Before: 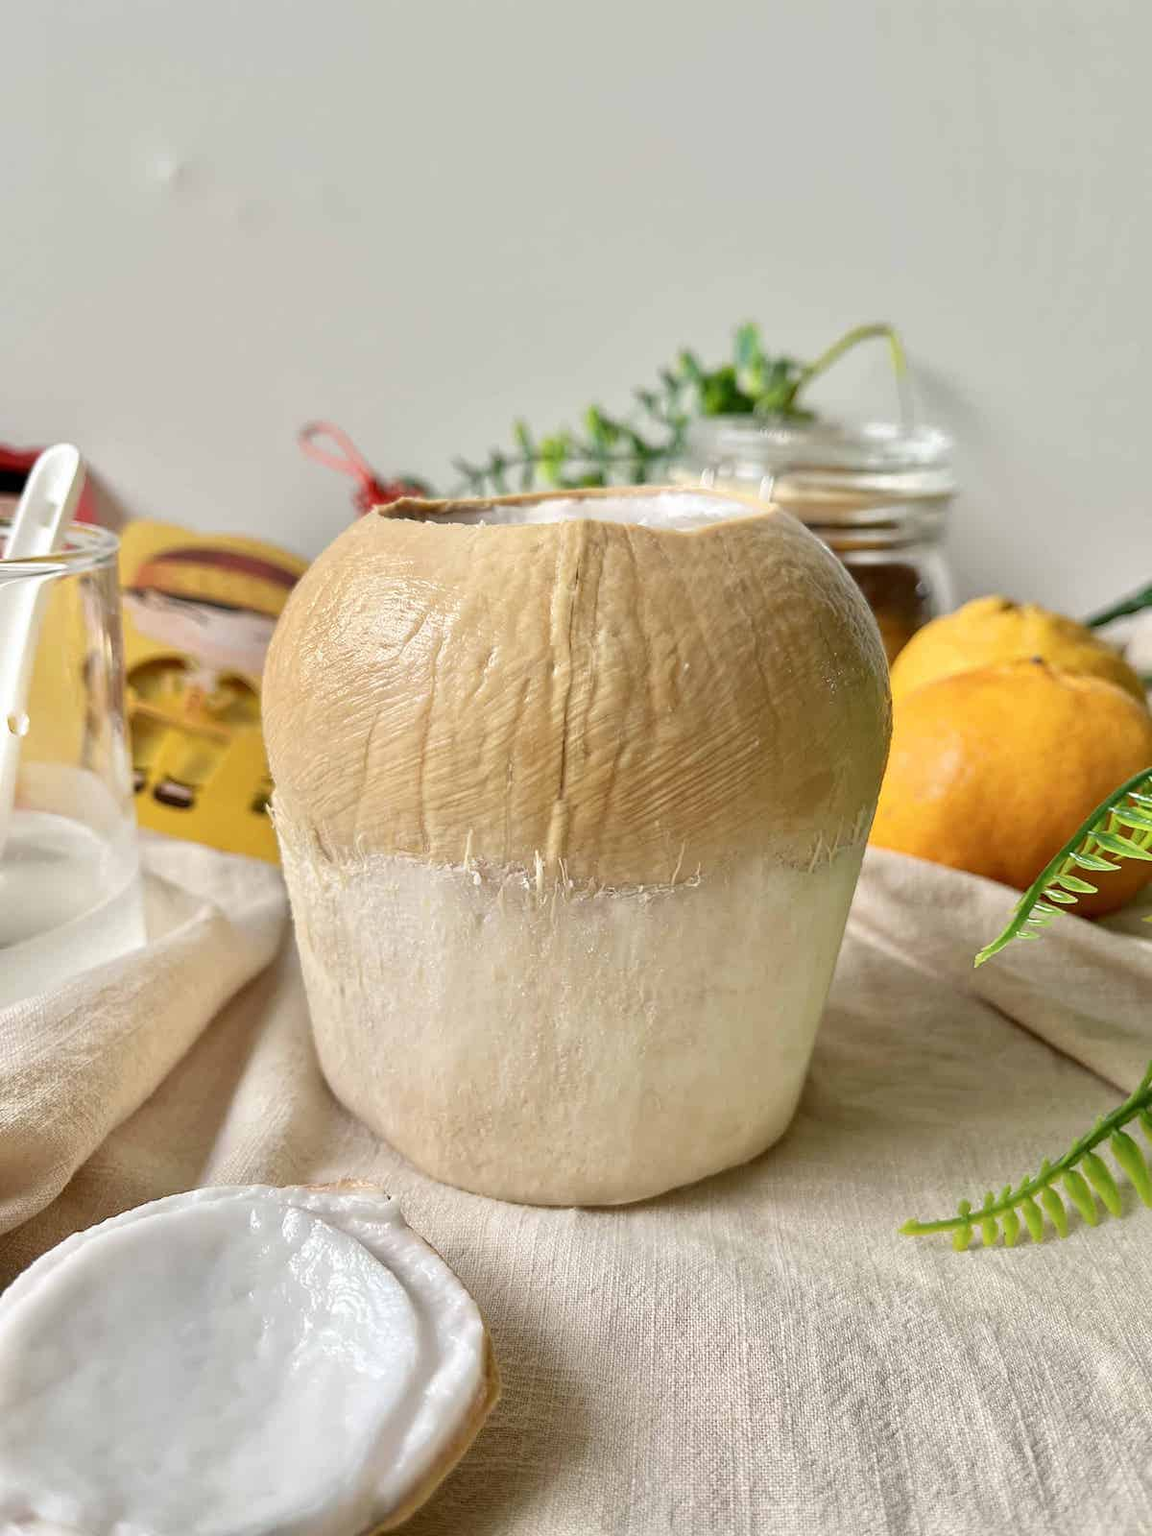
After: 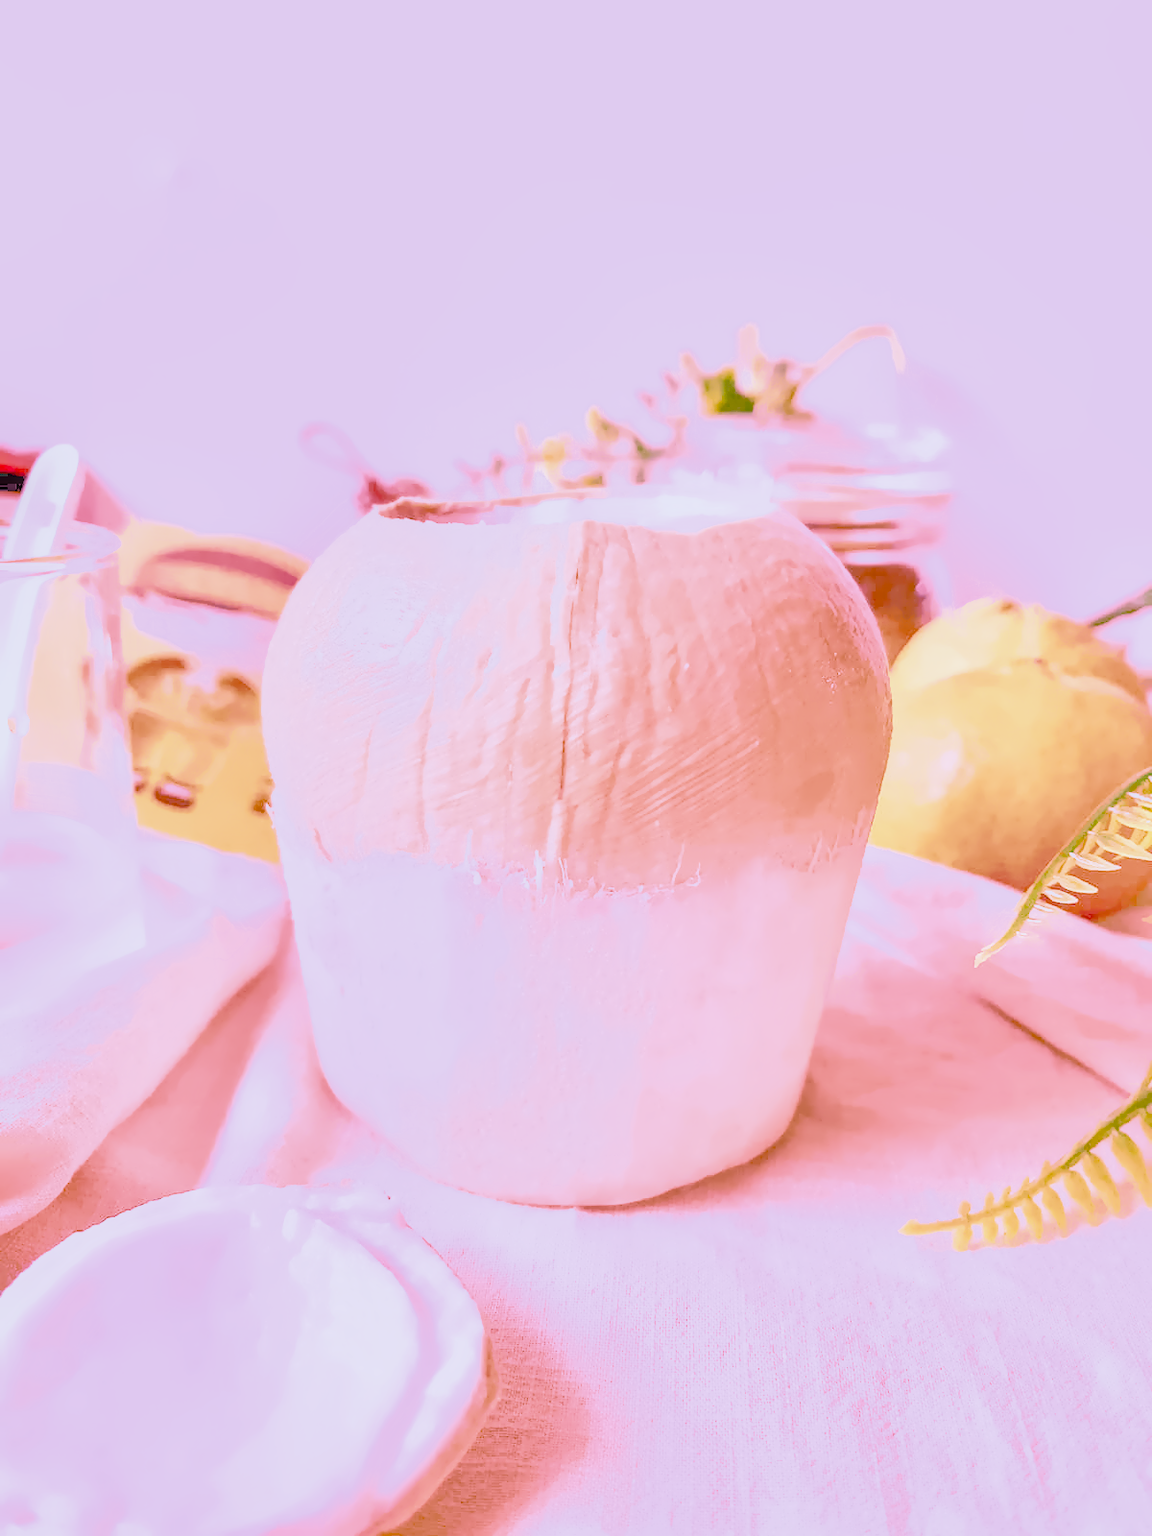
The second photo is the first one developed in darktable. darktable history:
local contrast: on, module defaults
color calibration: illuminant as shot in camera, x 0.358, y 0.373, temperature 4628.91 K
color balance rgb: perceptual saturation grading › global saturation 20%, perceptual saturation grading › highlights -25%, perceptual saturation grading › shadows 25%
denoise (profiled): preserve shadows 1.52, scattering 0.002, a [-1, 0, 0], compensate highlight preservation false
exposure: black level correction 0, exposure 1.1 EV, compensate exposure bias true, compensate highlight preservation false
haze removal: compatibility mode true, adaptive false
highlight reconstruction: on, module defaults
hot pixels: on, module defaults
lens correction: scale 1, crop 1, focal 16, aperture 5.6, distance 1000, camera "Canon EOS RP", lens "Canon RF 16mm F2.8 STM"
shadows and highlights: on, module defaults
white balance: red 2.229, blue 1.46
velvia: on, module defaults
filmic rgb: black relative exposure -7.65 EV, white relative exposure 4.56 EV, hardness 3.61, contrast 1.05
